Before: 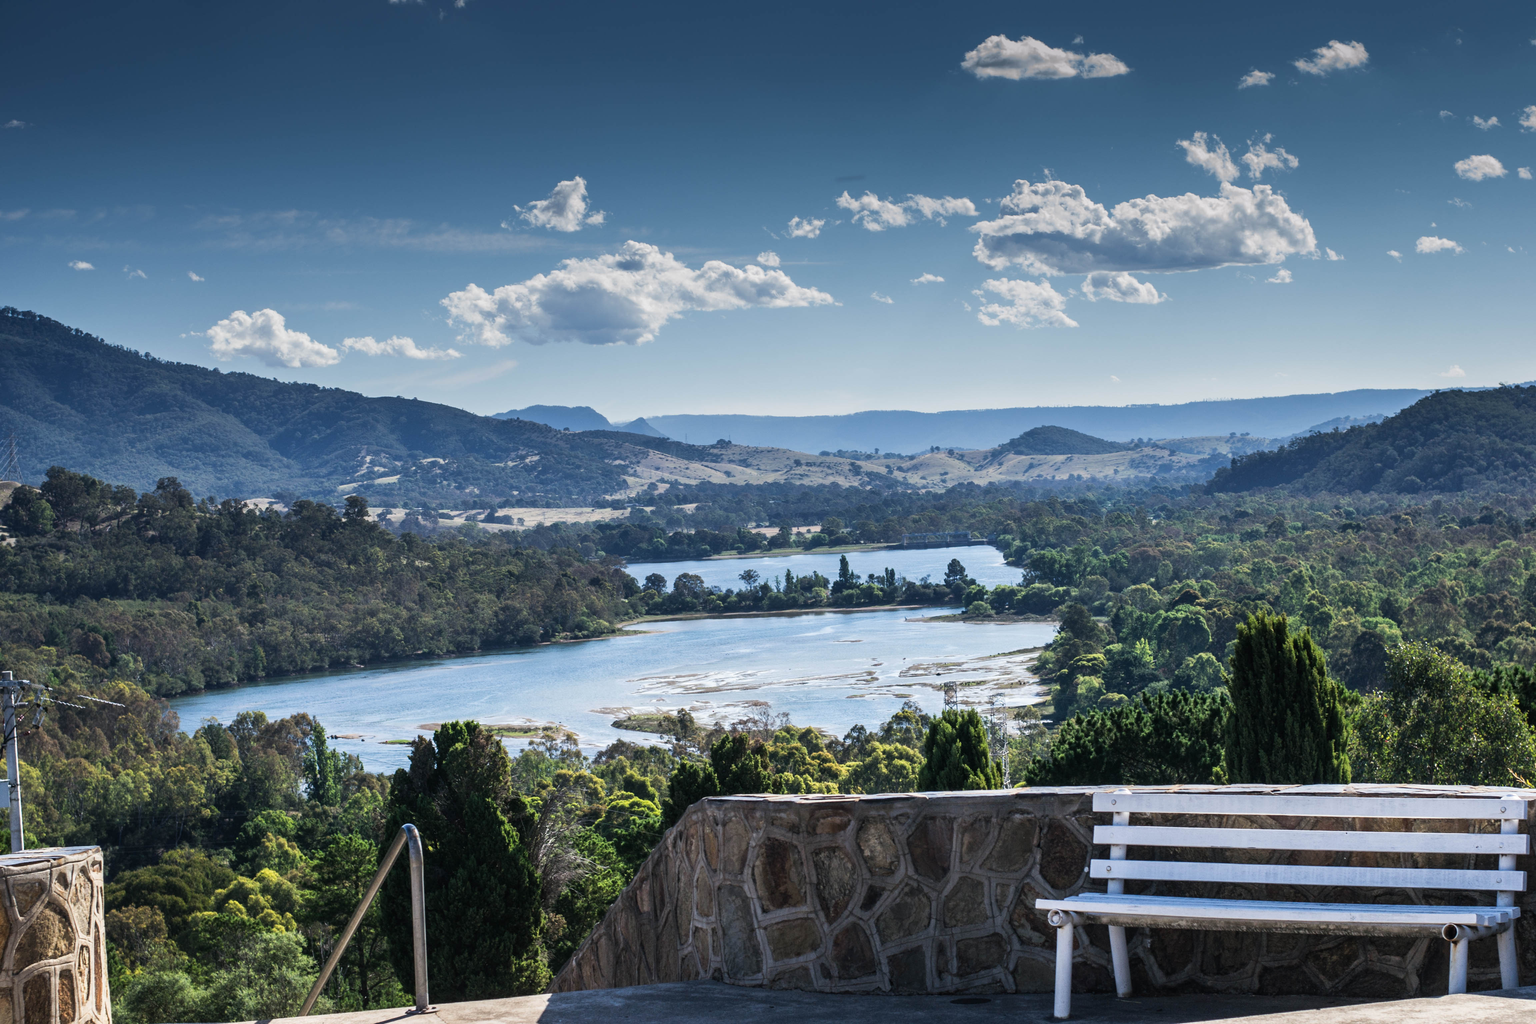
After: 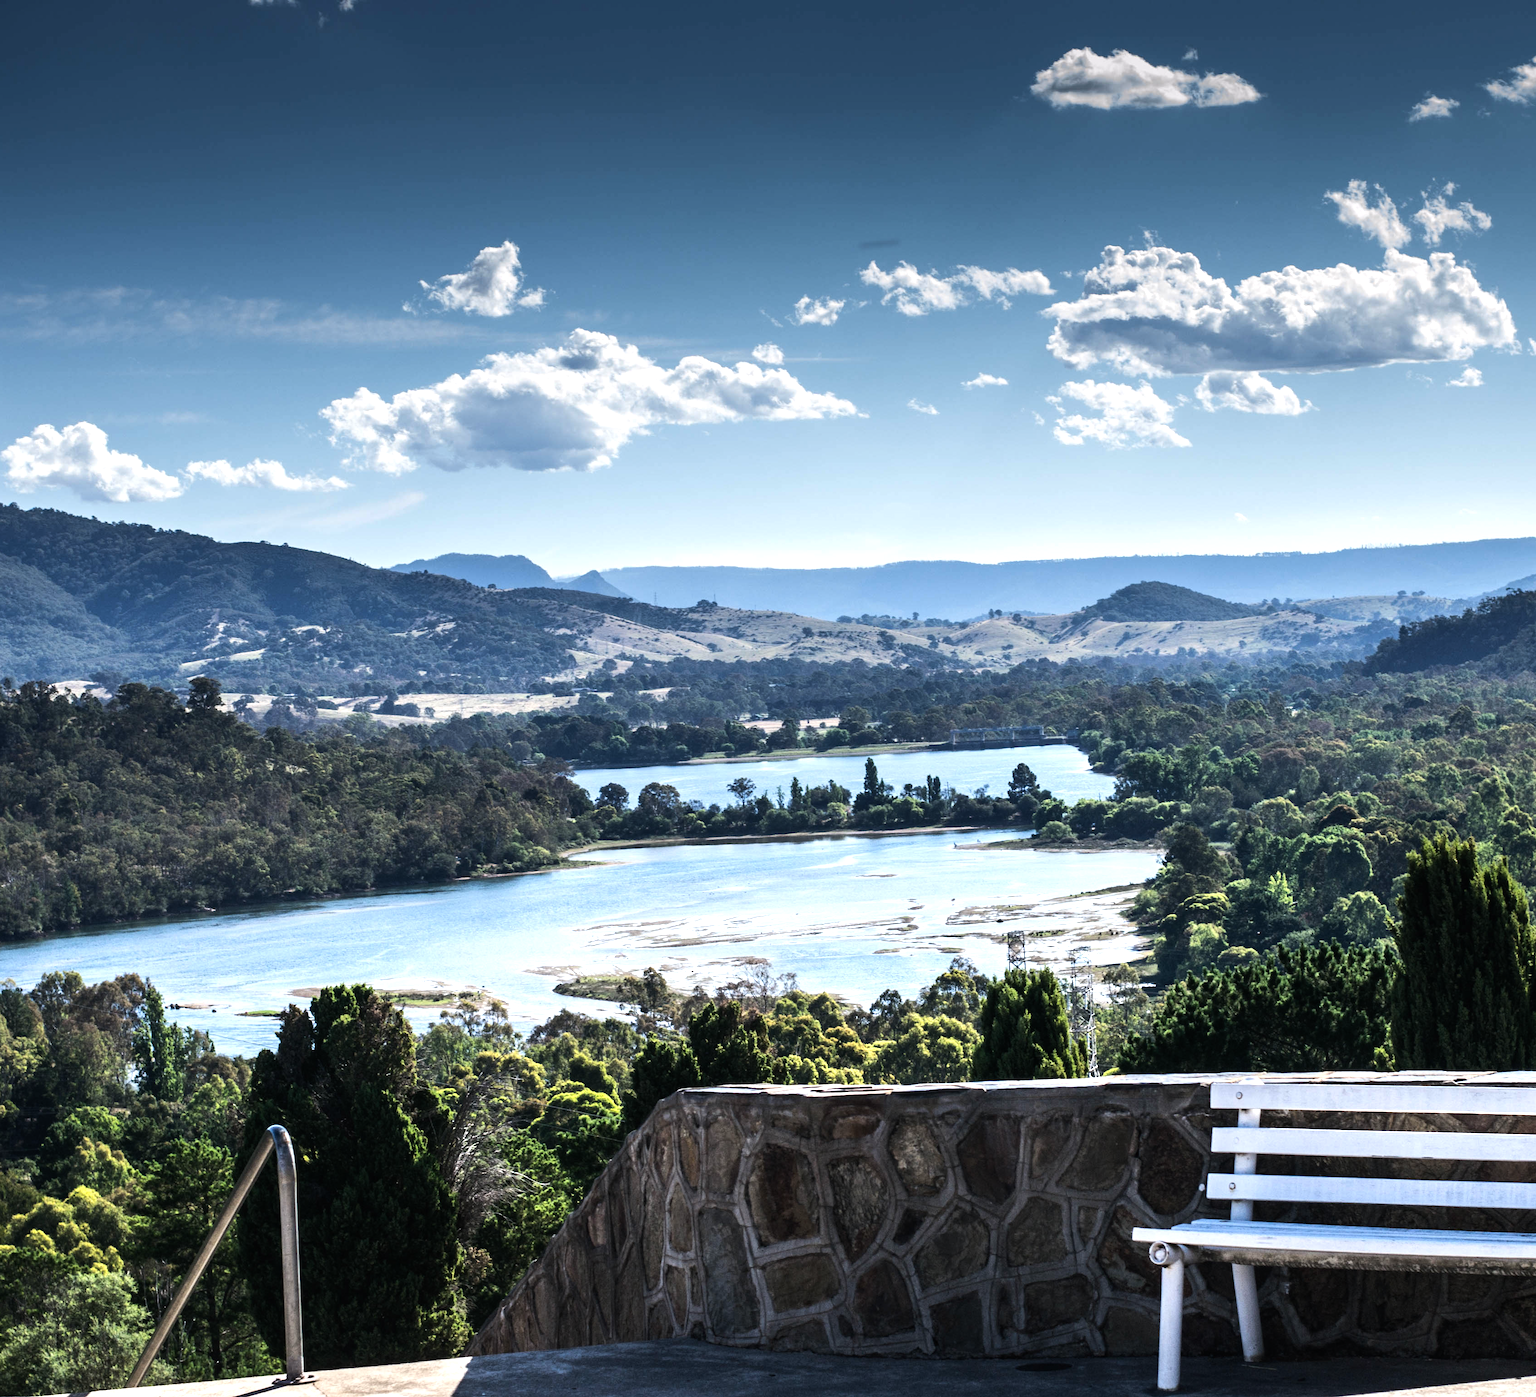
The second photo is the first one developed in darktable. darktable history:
crop: left 13.443%, right 13.31%
color zones: curves: ch1 [(0, 0.469) (0.01, 0.469) (0.12, 0.446) (0.248, 0.469) (0.5, 0.5) (0.748, 0.5) (0.99, 0.469) (1, 0.469)]
tone equalizer: -8 EV -0.75 EV, -7 EV -0.7 EV, -6 EV -0.6 EV, -5 EV -0.4 EV, -3 EV 0.4 EV, -2 EV 0.6 EV, -1 EV 0.7 EV, +0 EV 0.75 EV, edges refinement/feathering 500, mask exposure compensation -1.57 EV, preserve details no
